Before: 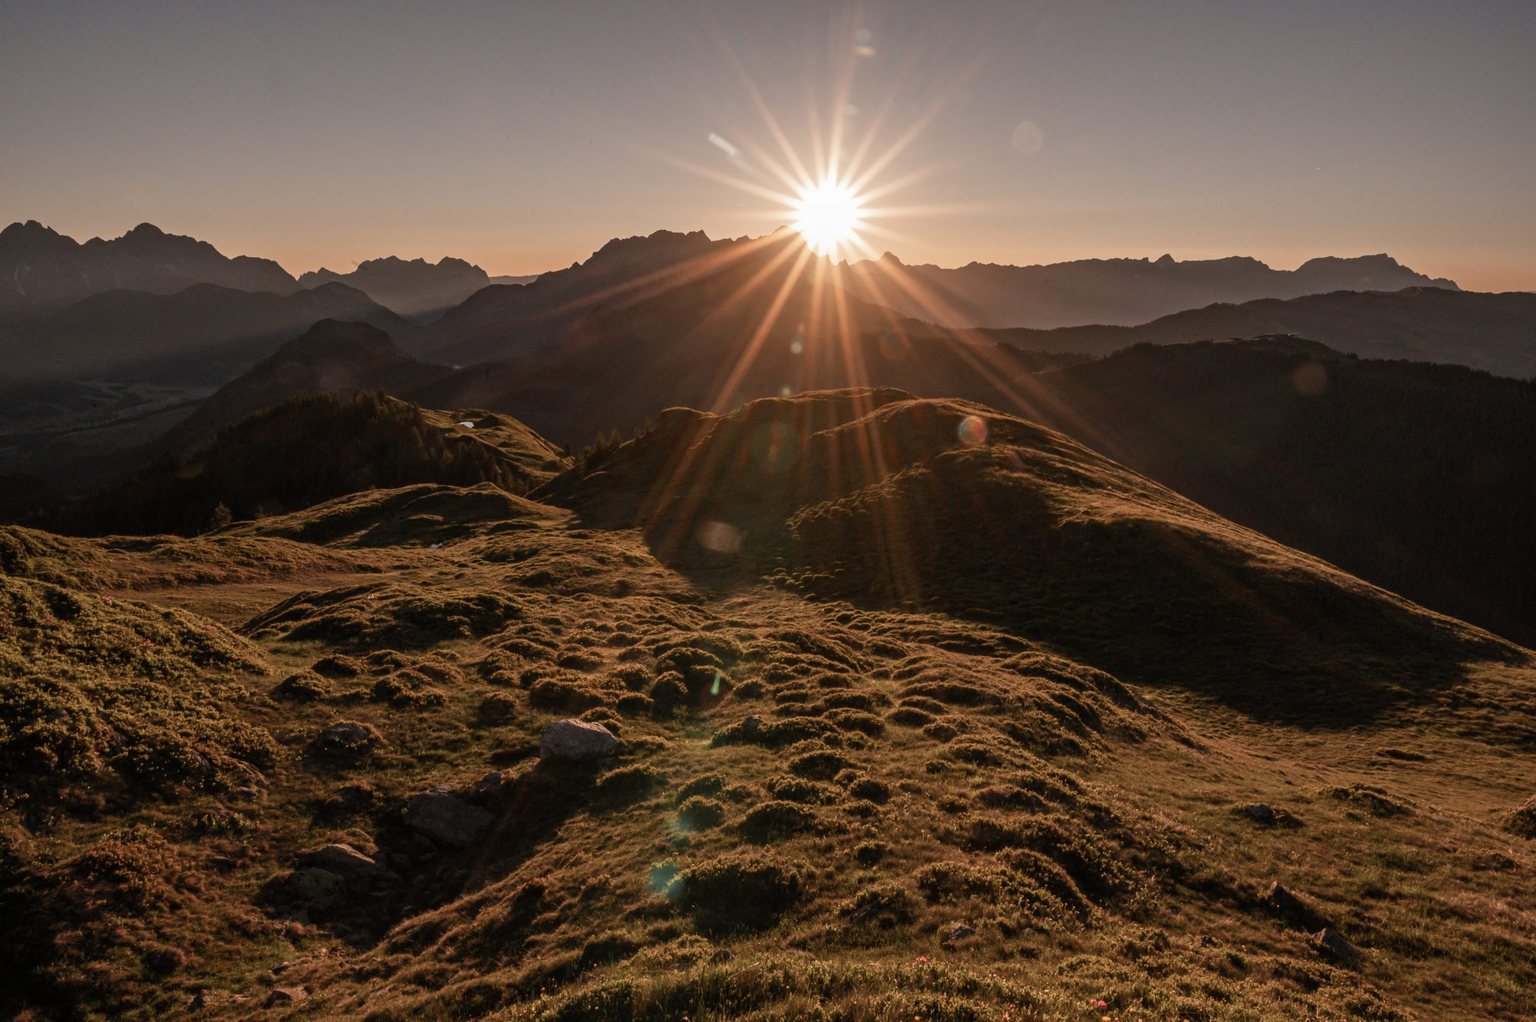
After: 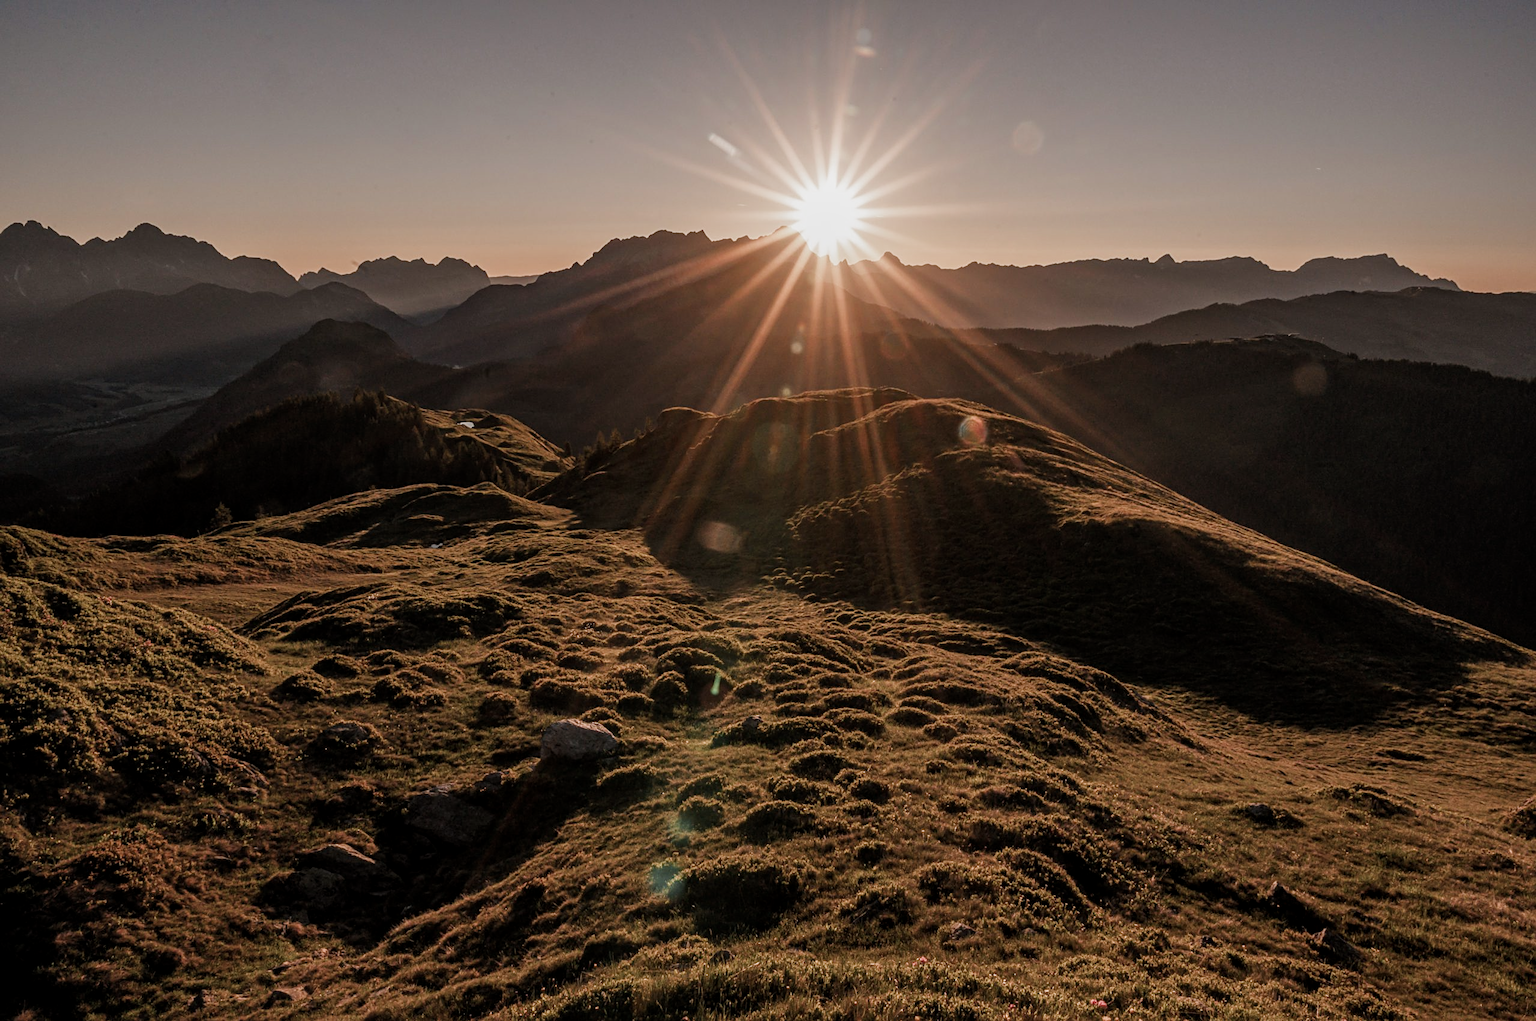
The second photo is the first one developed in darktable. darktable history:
filmic rgb: black relative exposure -11.36 EV, white relative exposure 3.26 EV, hardness 6.68, color science v4 (2020)
local contrast: detail 118%
sharpen: radius 2.507, amount 0.331
